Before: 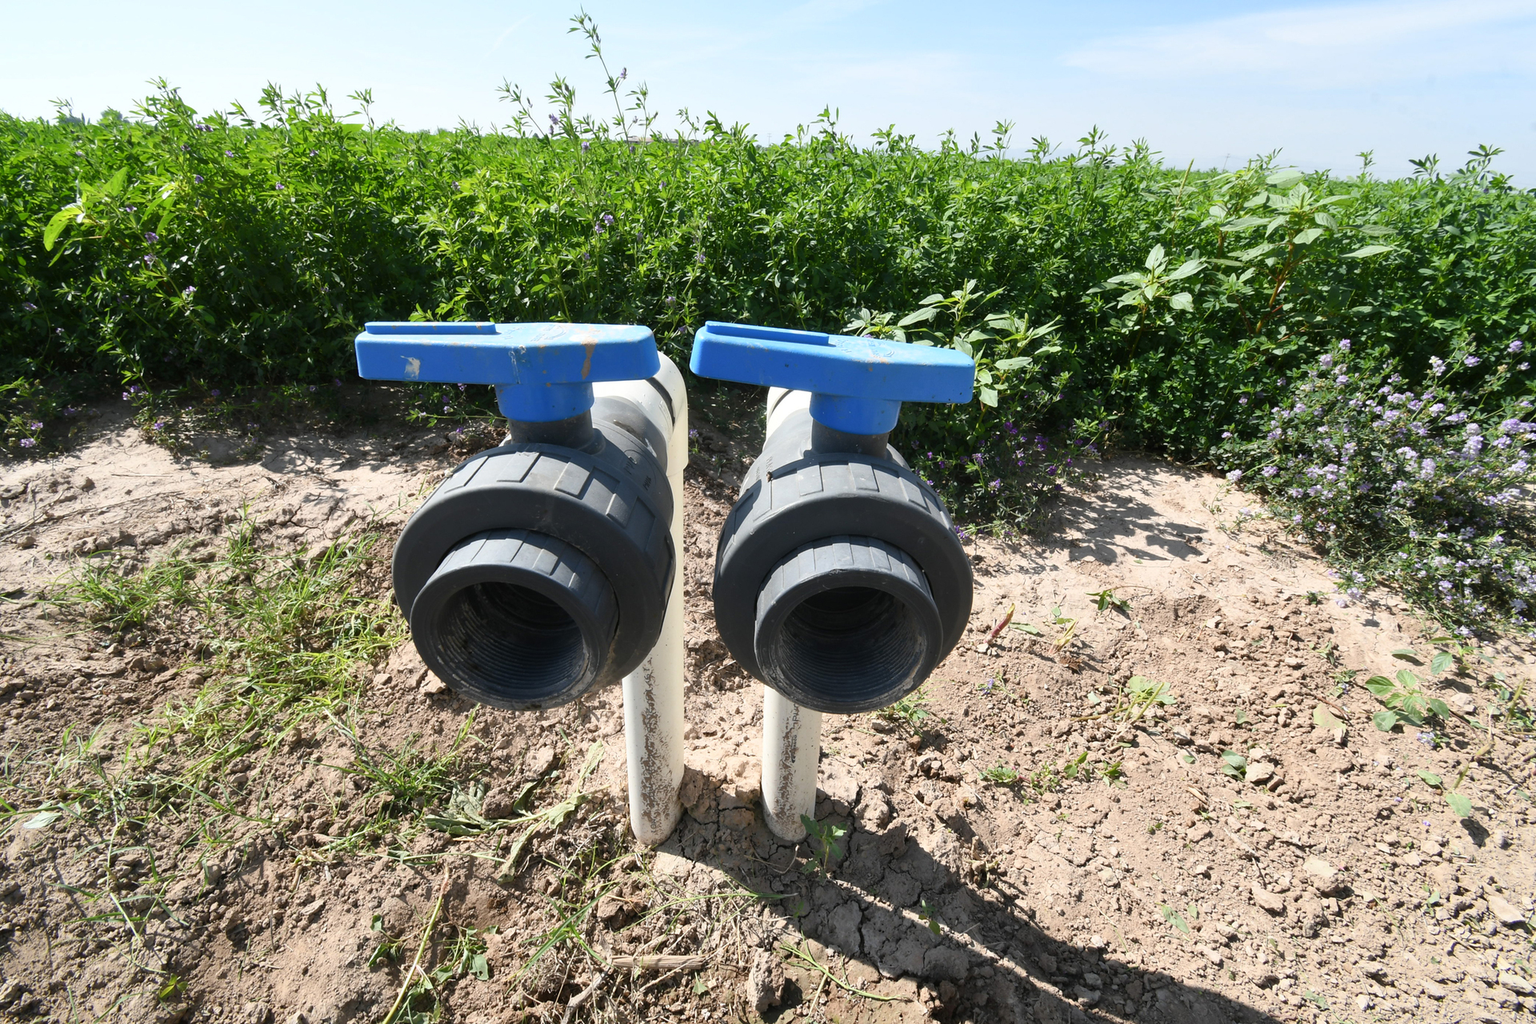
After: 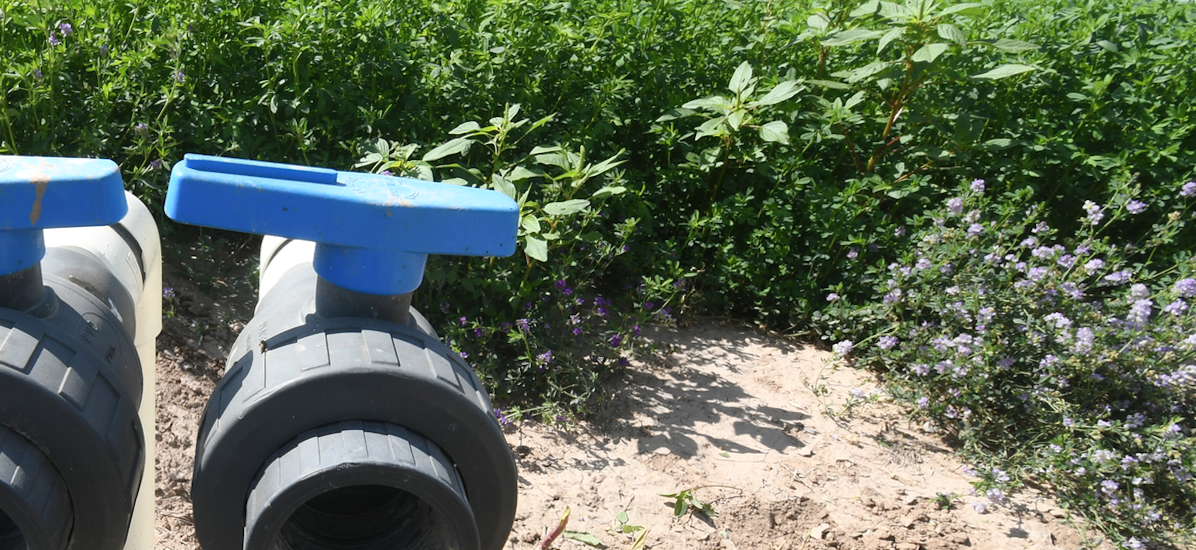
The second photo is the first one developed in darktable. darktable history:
contrast equalizer: octaves 7, y [[0.6 ×6], [0.55 ×6], [0 ×6], [0 ×6], [0 ×6]], mix -0.2
color zones: curves: ch1 [(0, 0.469) (0.01, 0.469) (0.12, 0.446) (0.248, 0.469) (0.5, 0.5) (0.748, 0.5) (0.99, 0.469) (1, 0.469)]
crop: left 36.005%, top 18.293%, right 0.31%, bottom 38.444%
rotate and perspective: rotation 0.226°, lens shift (vertical) -0.042, crop left 0.023, crop right 0.982, crop top 0.006, crop bottom 0.994
exposure: exposure 0.078 EV, compensate highlight preservation false
